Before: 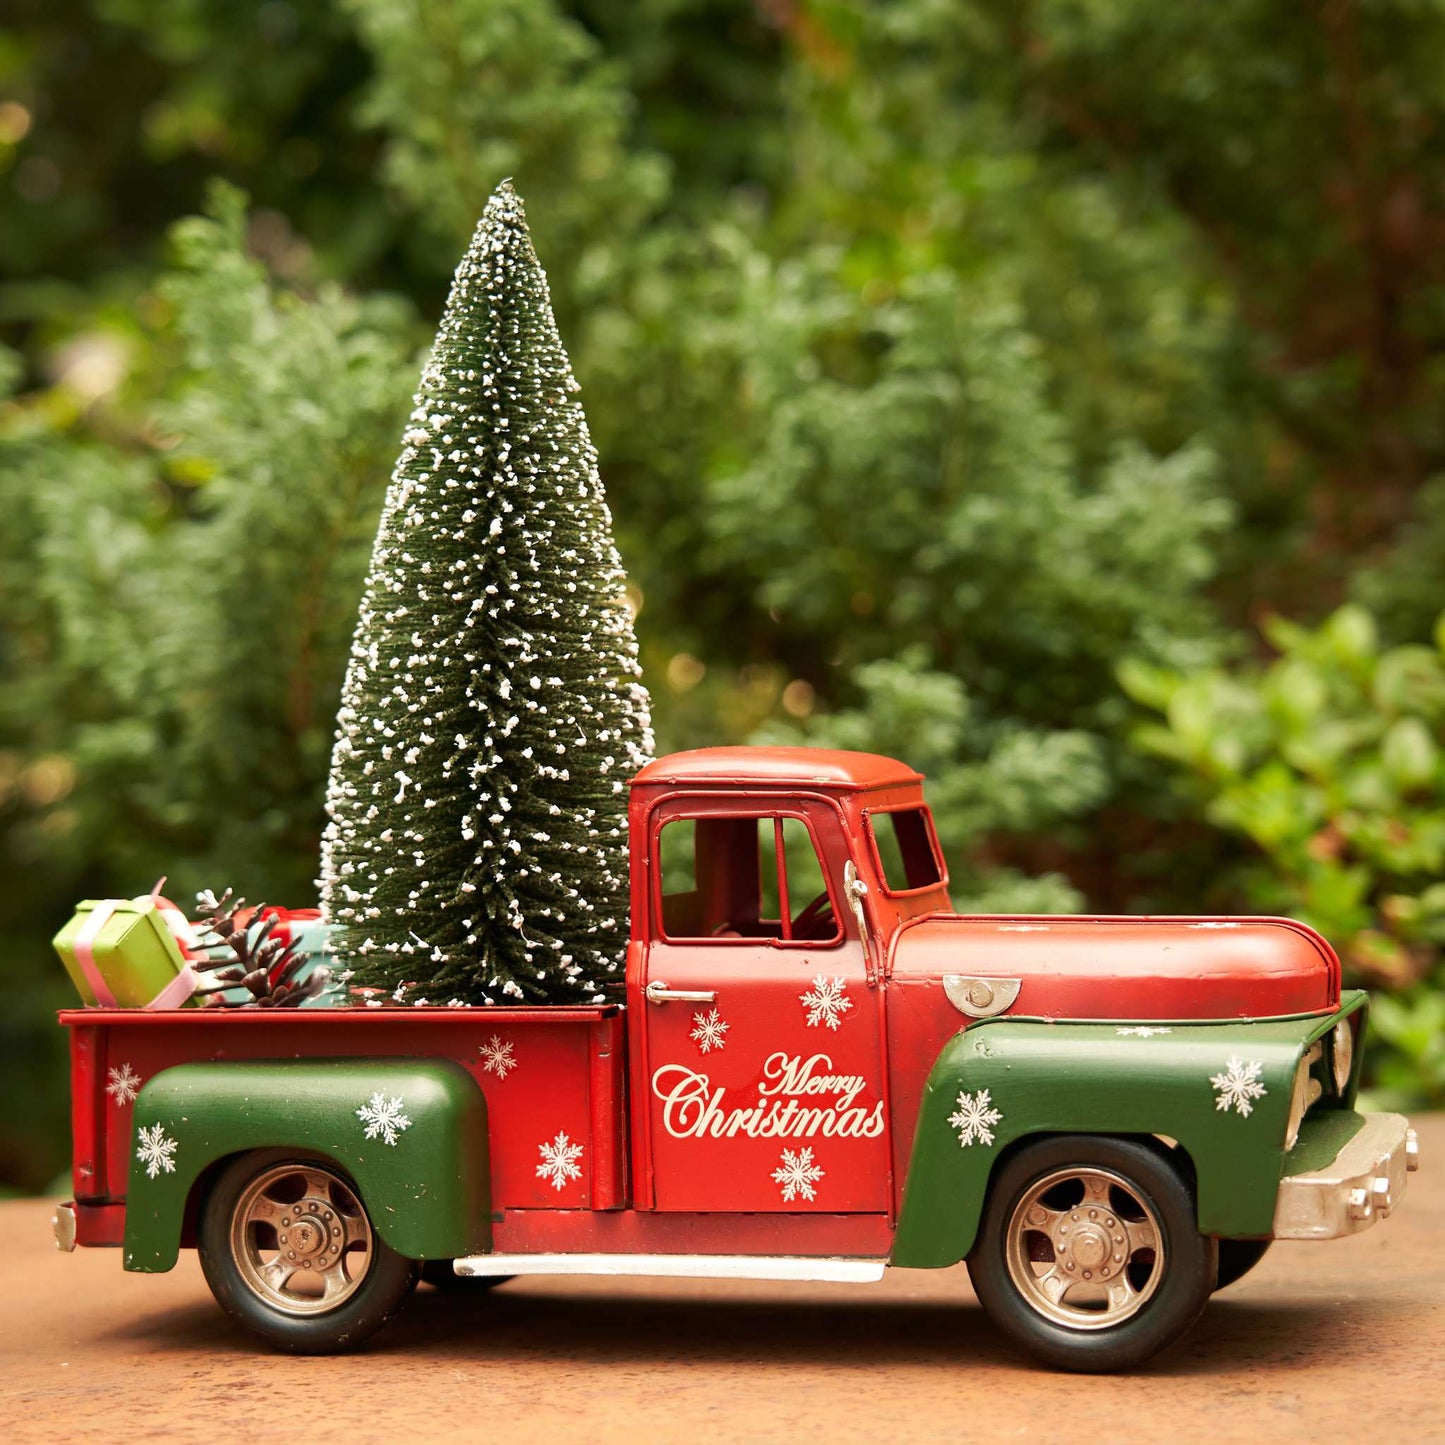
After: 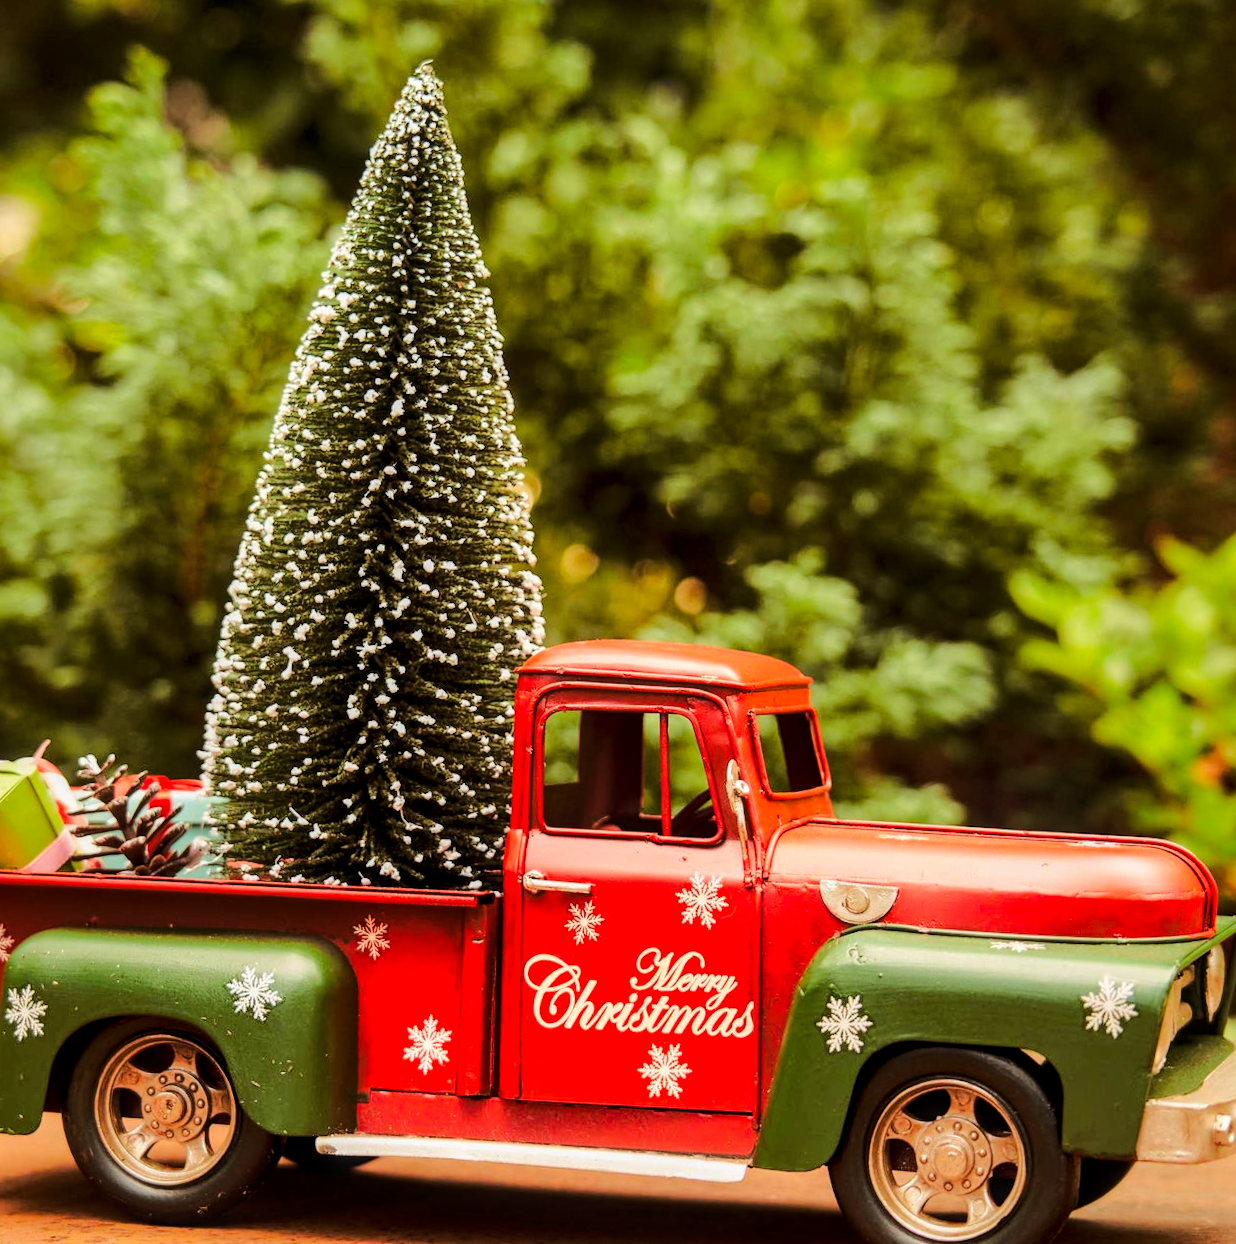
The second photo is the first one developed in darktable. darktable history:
local contrast: detail 130%
crop and rotate: angle -3.05°, left 5.355%, top 5.216%, right 4.656%, bottom 4.234%
shadows and highlights: on, module defaults
tone curve: curves: ch0 [(0, 0) (0.094, 0.039) (0.243, 0.155) (0.411, 0.482) (0.479, 0.583) (0.654, 0.742) (0.793, 0.851) (0.994, 0.974)]; ch1 [(0, 0) (0.161, 0.092) (0.35, 0.33) (0.392, 0.392) (0.456, 0.456) (0.505, 0.502) (0.537, 0.518) (0.553, 0.53) (0.573, 0.569) (0.718, 0.718) (1, 1)]; ch2 [(0, 0) (0.346, 0.362) (0.411, 0.412) (0.502, 0.502) (0.531, 0.521) (0.576, 0.553) (0.615, 0.621) (1, 1)], color space Lab, linked channels, preserve colors none
color balance rgb: shadows lift › chroma 9.724%, shadows lift › hue 46.96°, highlights gain › chroma 0.223%, highlights gain › hue 330.49°, perceptual saturation grading › global saturation 14.597%
